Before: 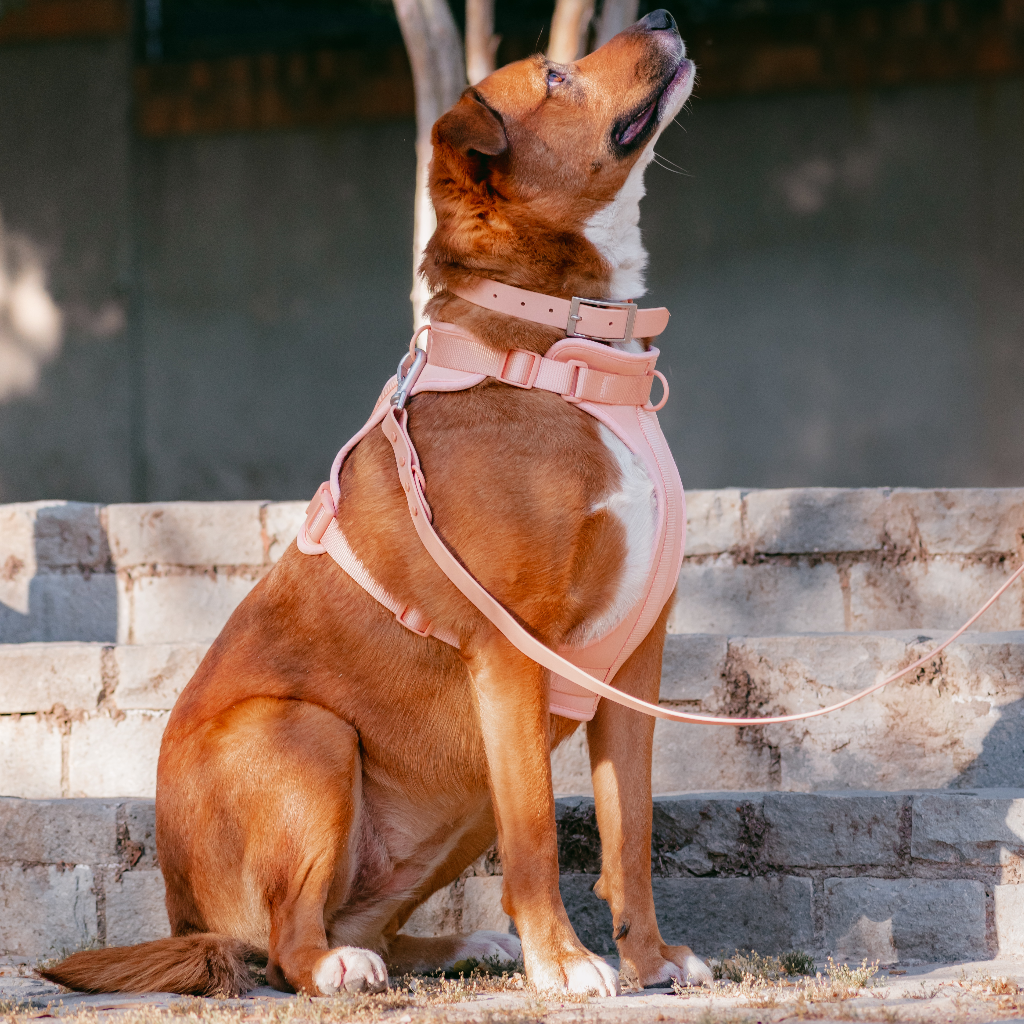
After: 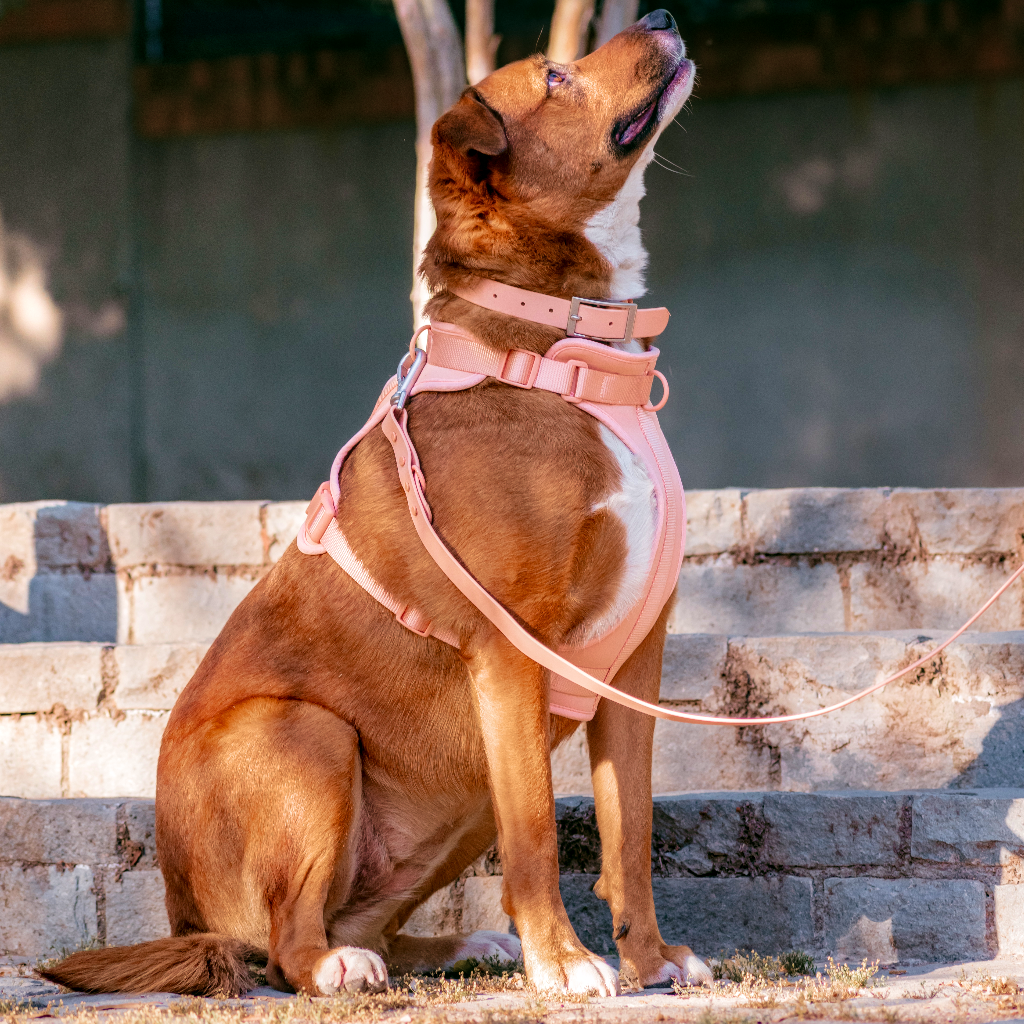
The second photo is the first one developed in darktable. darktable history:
local contrast: detail 130%
velvia: strength 49.38%
